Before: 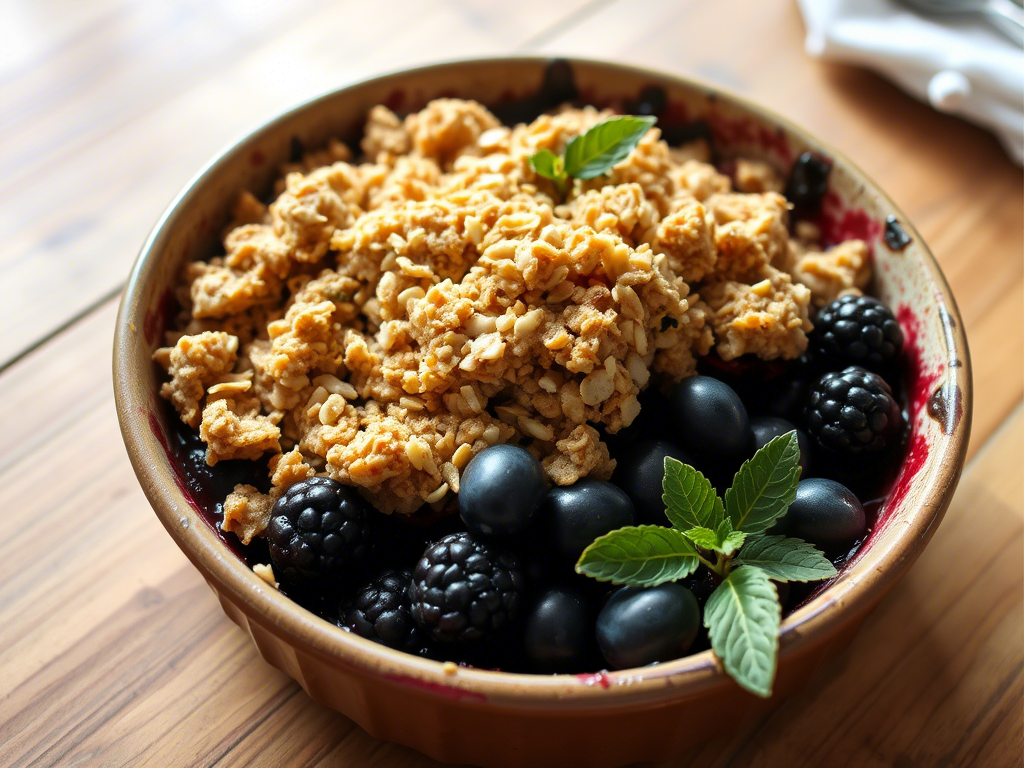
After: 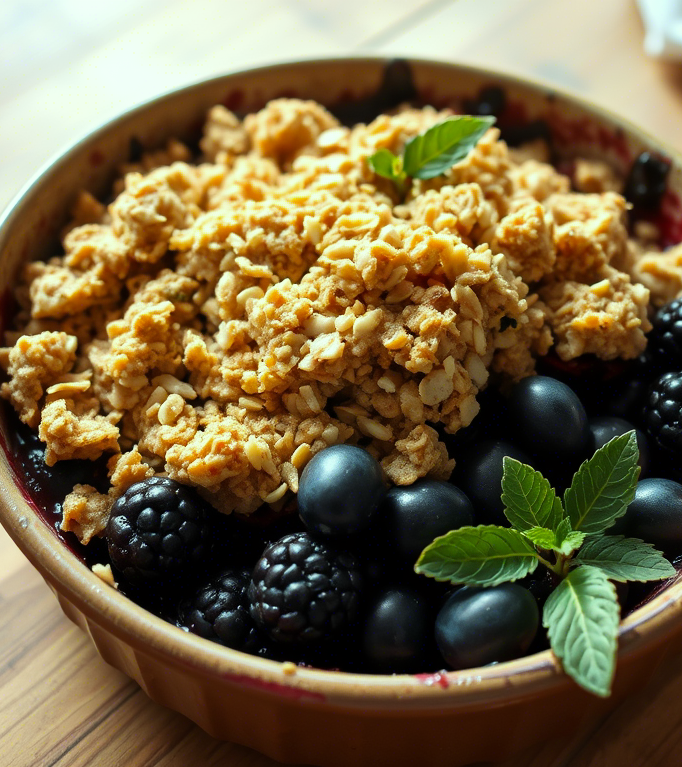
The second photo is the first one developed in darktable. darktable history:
crop and rotate: left 15.754%, right 17.579%
exposure: compensate exposure bias true, compensate highlight preservation false
color correction: highlights a* -8, highlights b* 3.1
